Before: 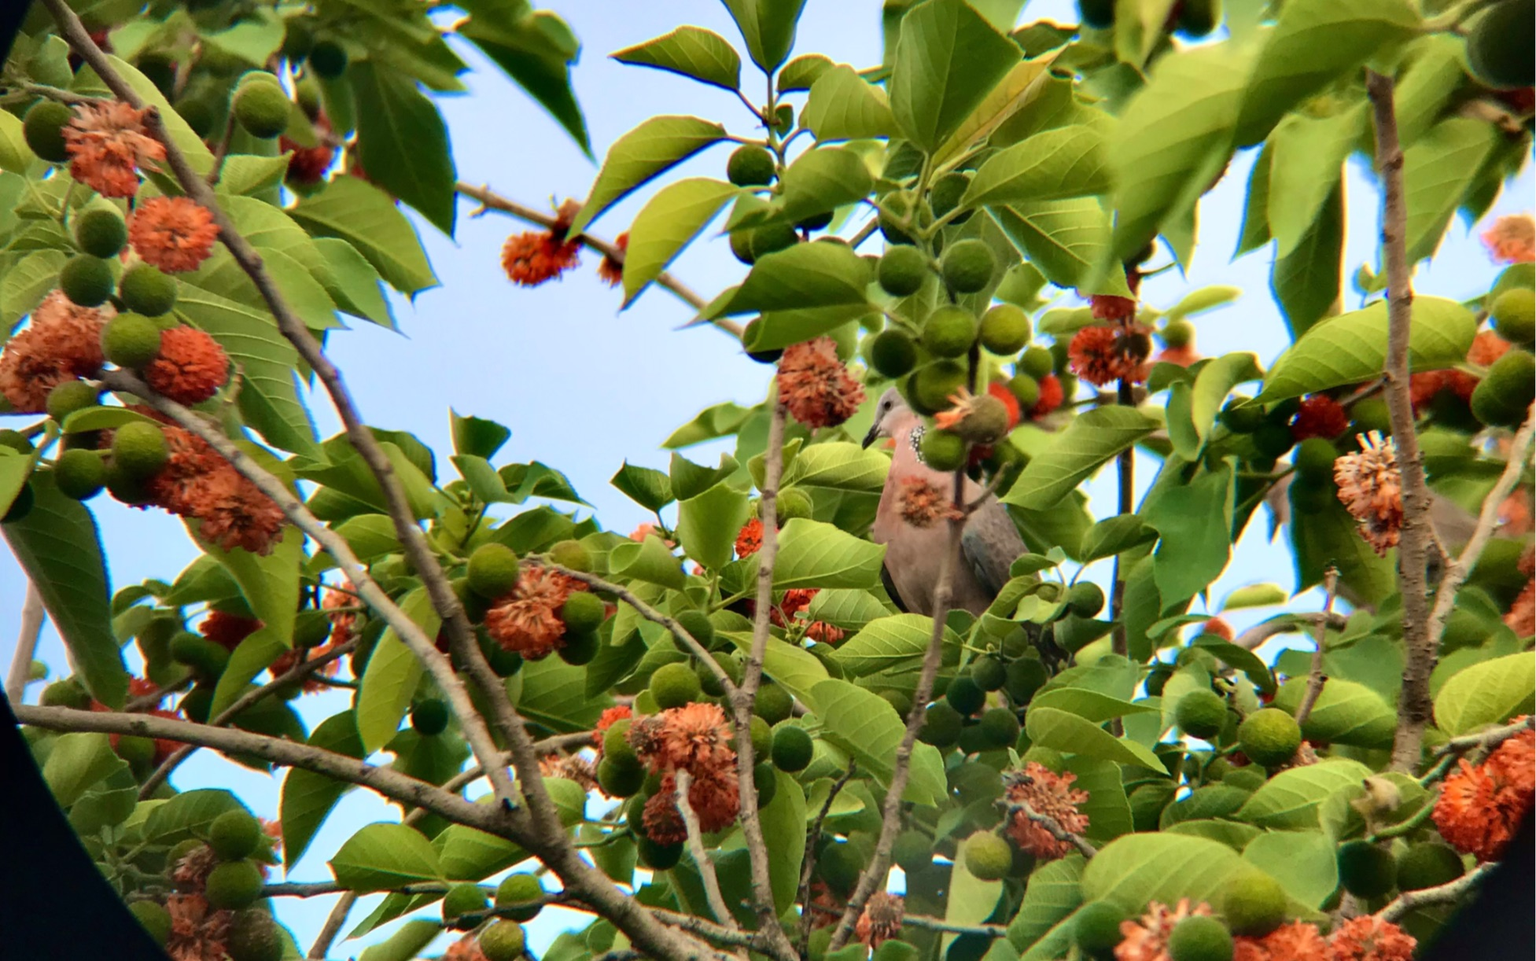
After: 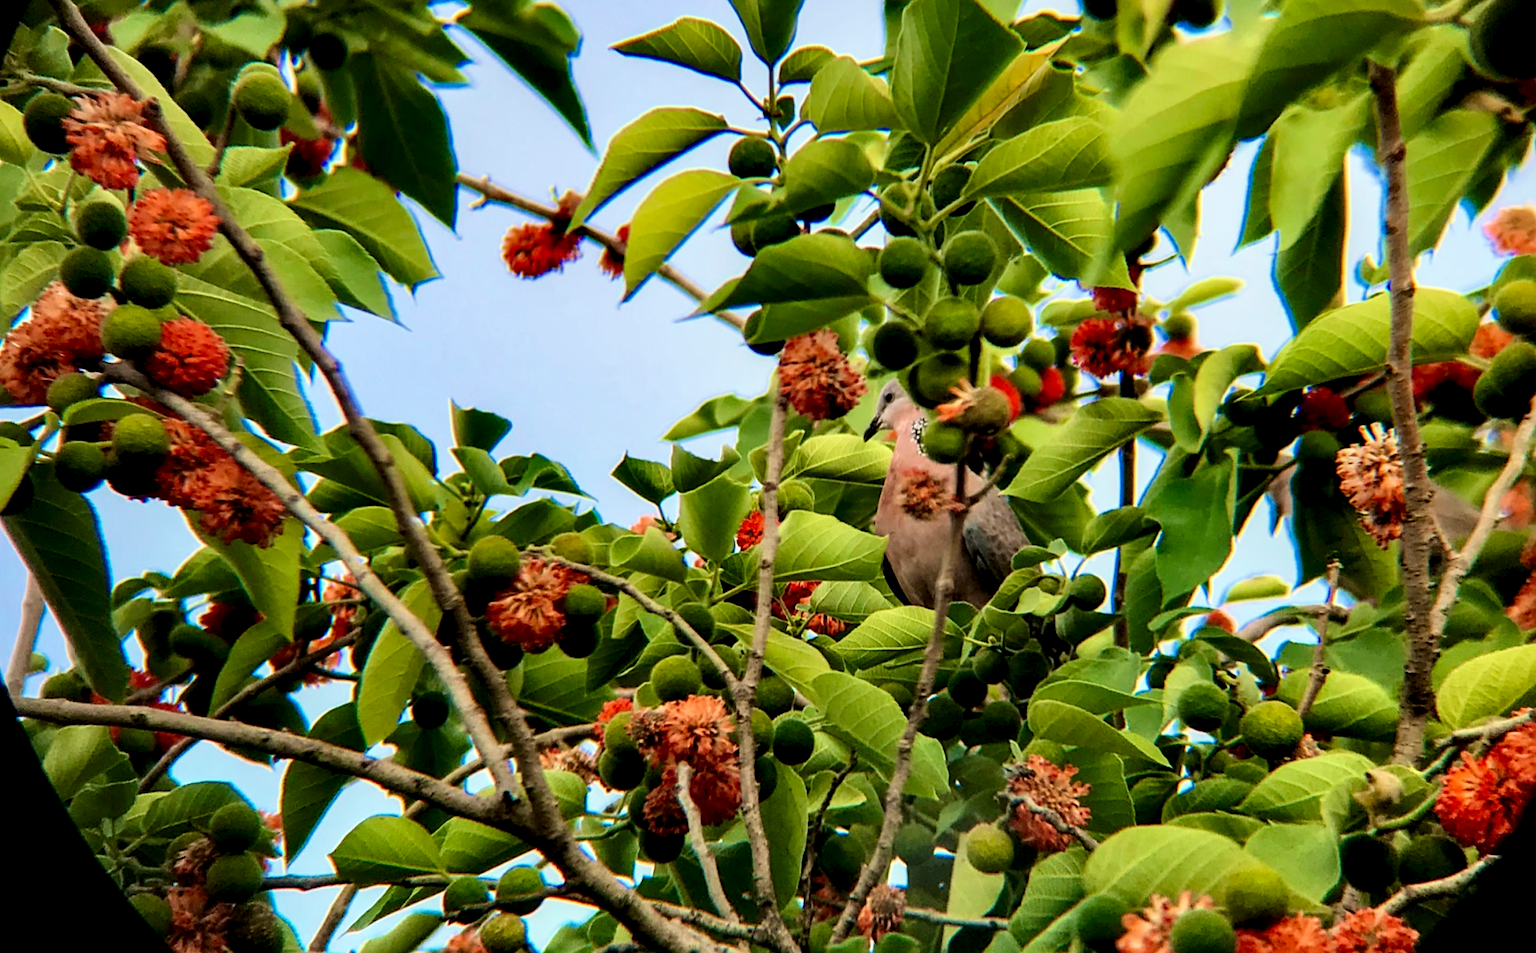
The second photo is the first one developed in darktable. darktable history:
filmic rgb: black relative exposure -7.65 EV, white relative exposure 4.56 EV, hardness 3.61, color science v6 (2022)
levels: mode automatic
contrast brightness saturation: contrast 0.067, brightness -0.128, saturation 0.064
crop: top 0.971%, right 0.103%
local contrast: highlights 26%, shadows 73%, midtone range 0.748
sharpen: on, module defaults
